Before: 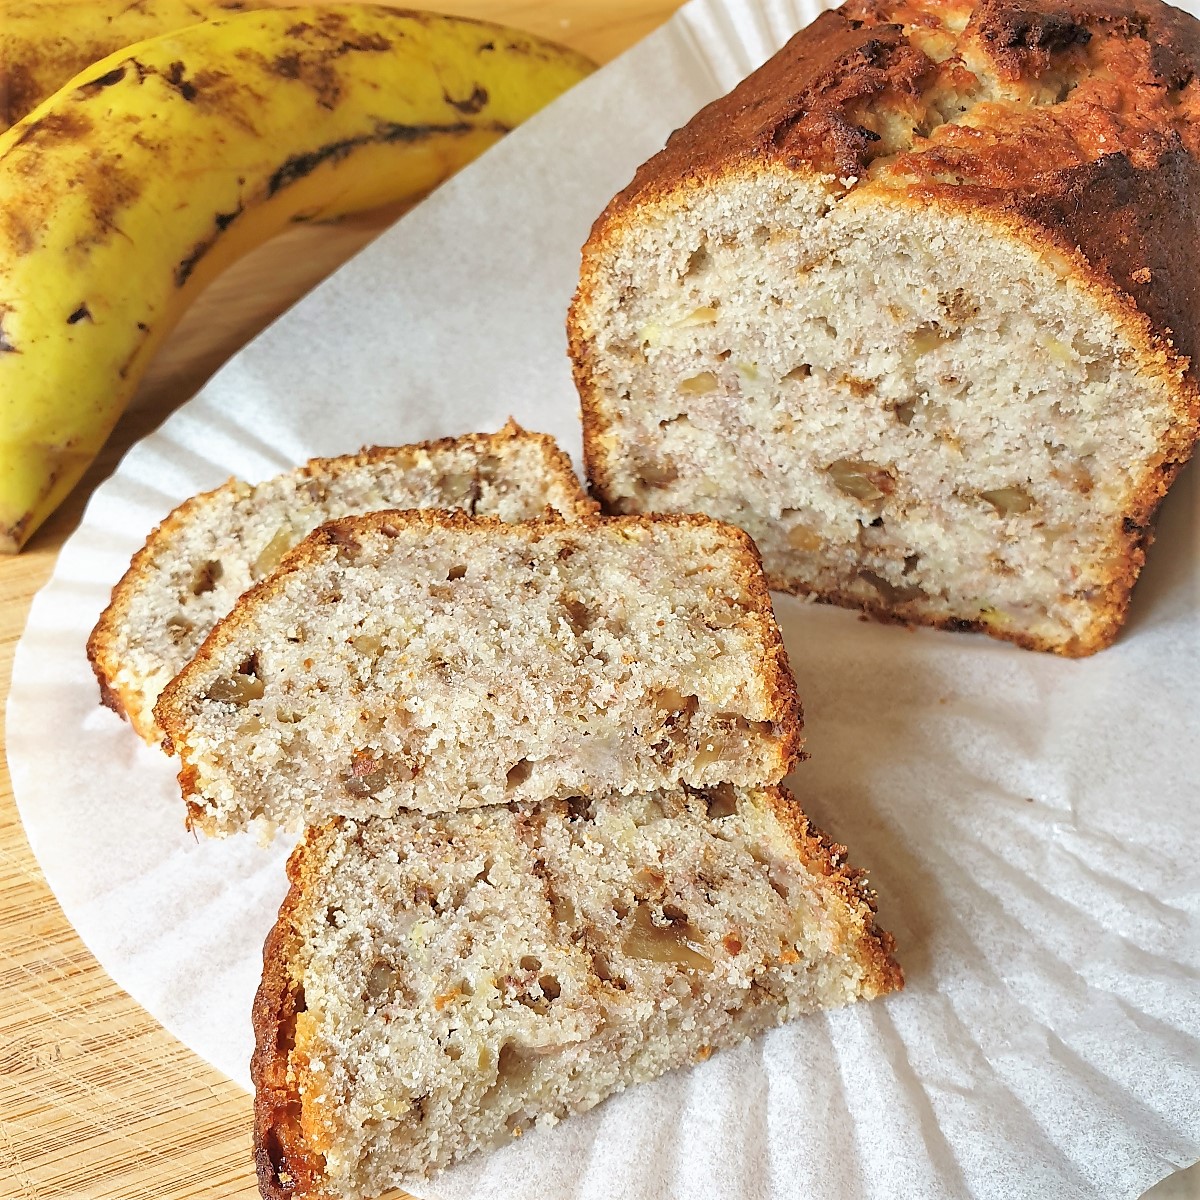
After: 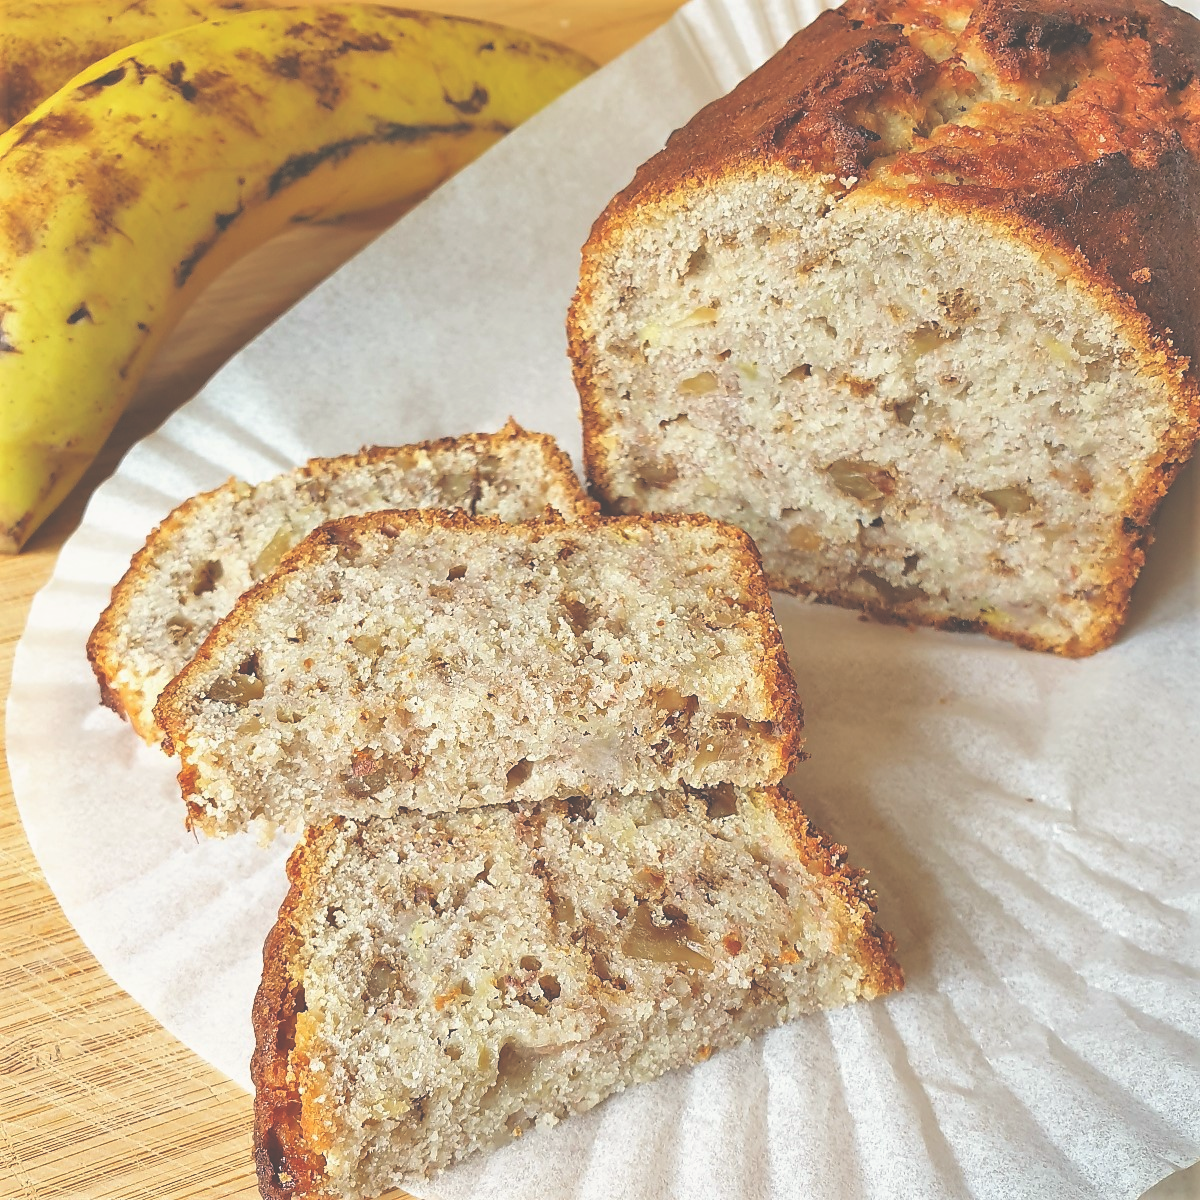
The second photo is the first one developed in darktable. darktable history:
contrast brightness saturation: saturation 0.098
color correction: highlights b* 3
exposure: black level correction -0.06, exposure -0.05 EV, compensate highlight preservation false
